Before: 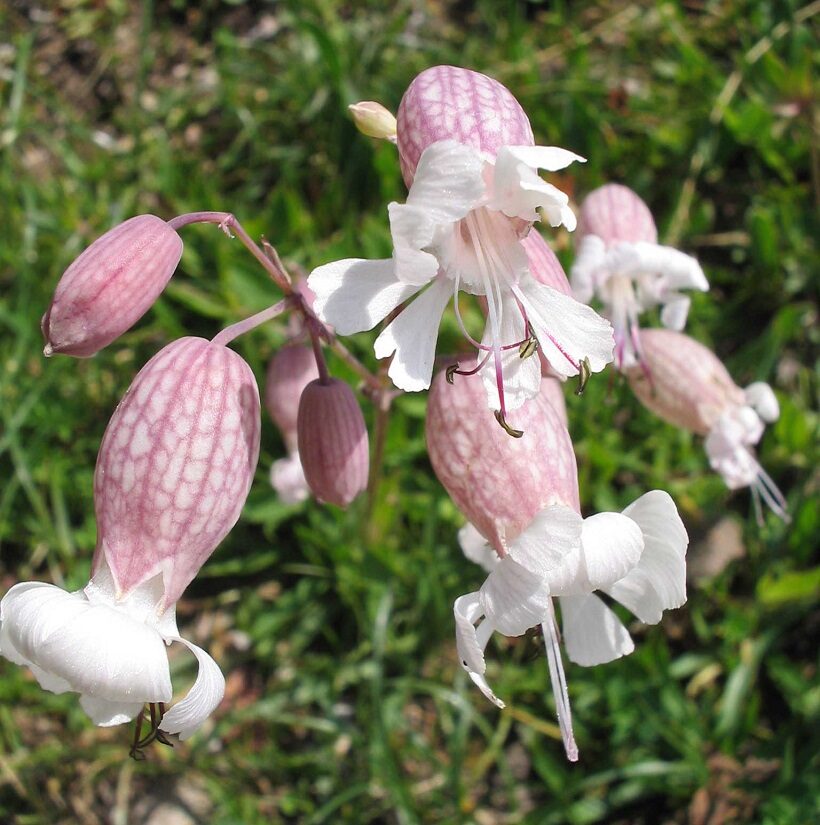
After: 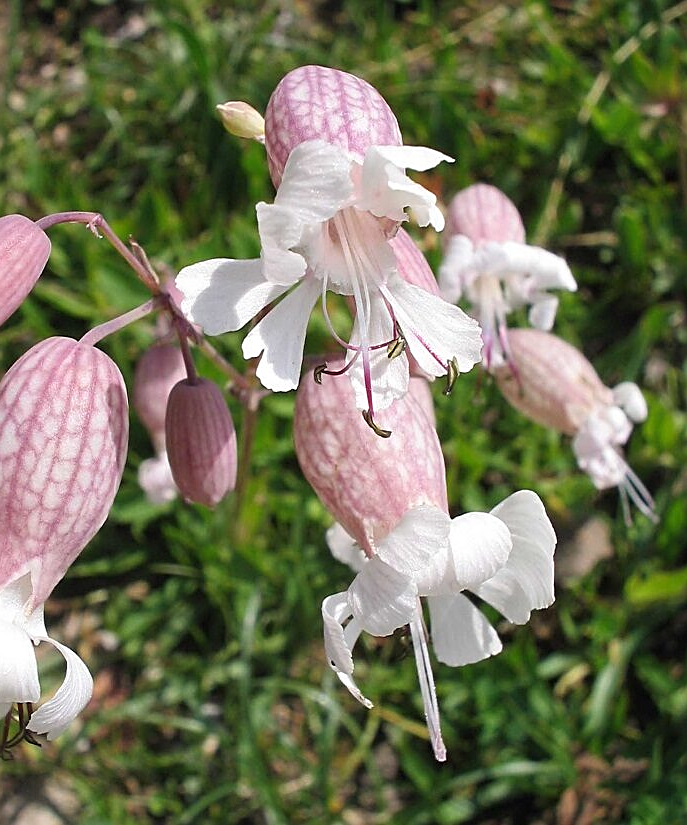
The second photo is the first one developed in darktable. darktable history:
crop: left 16.121%
sharpen: amount 0.591
